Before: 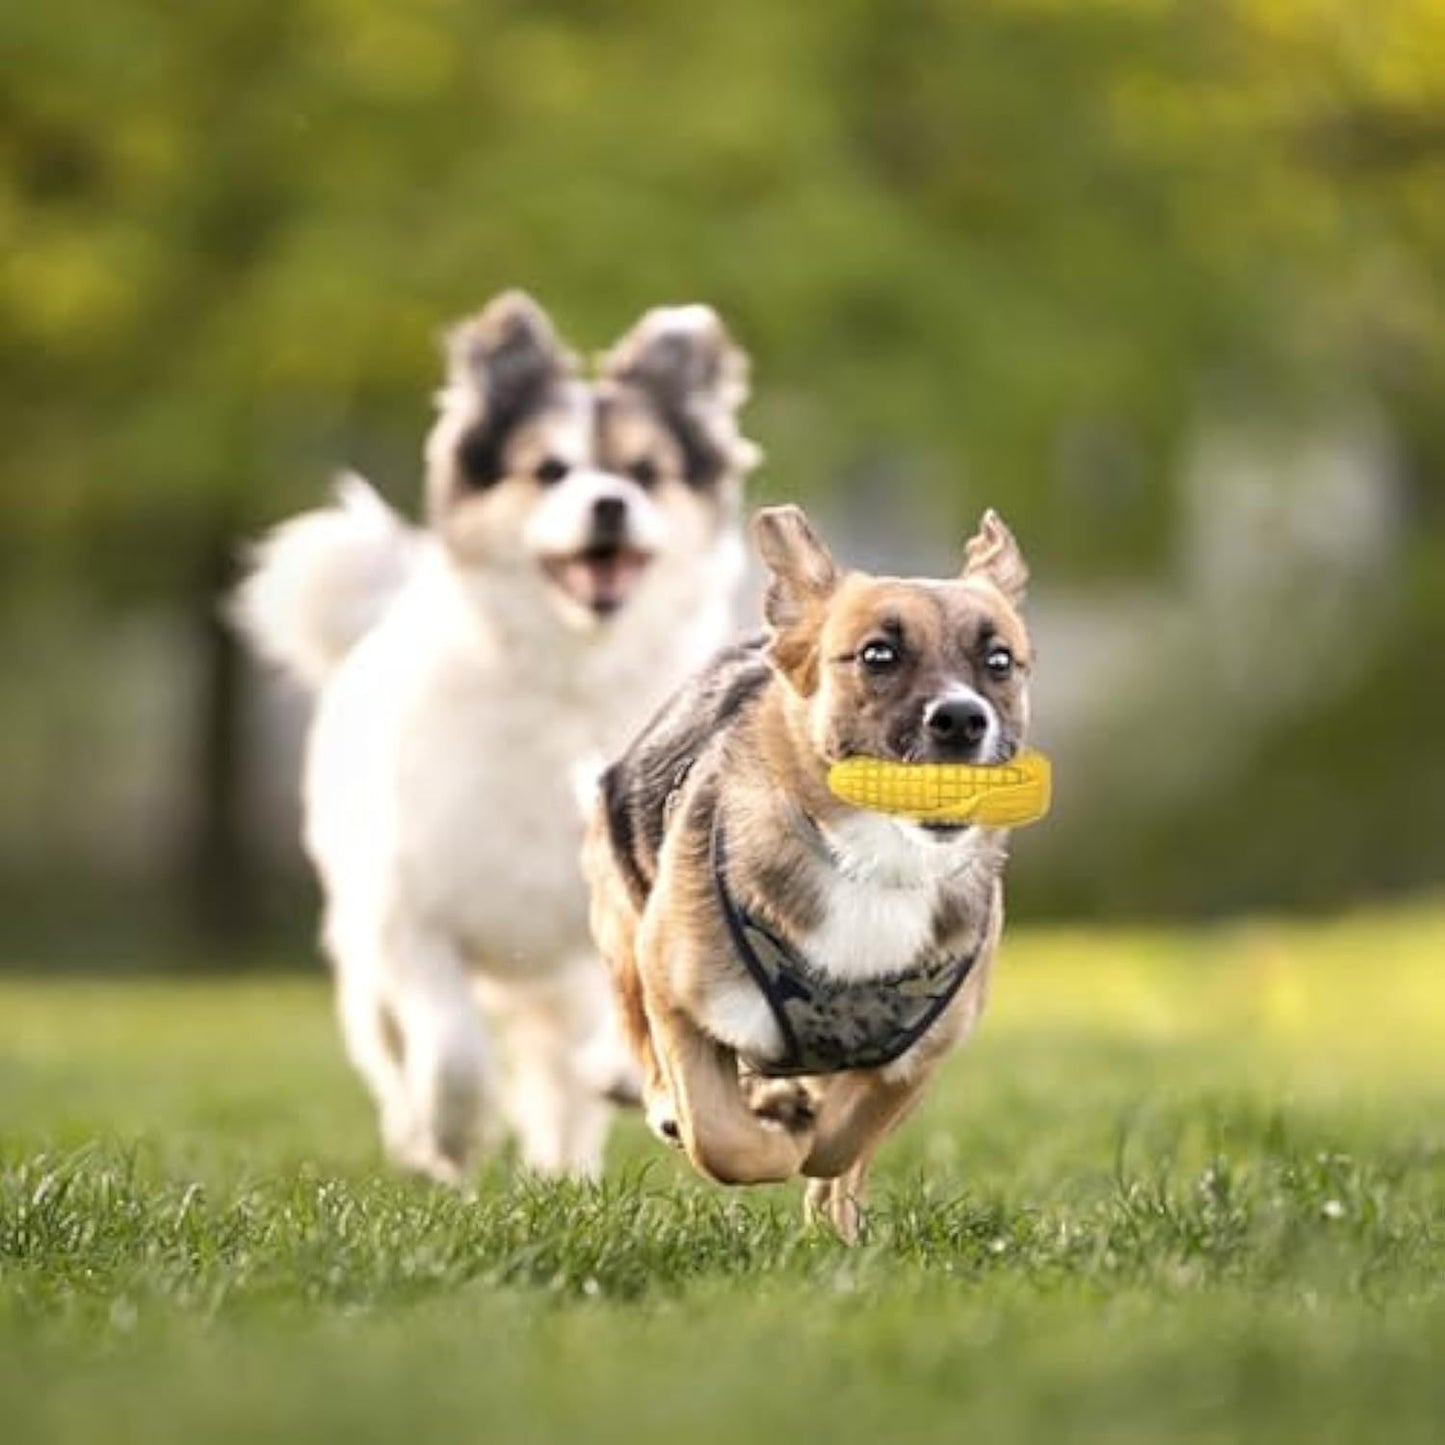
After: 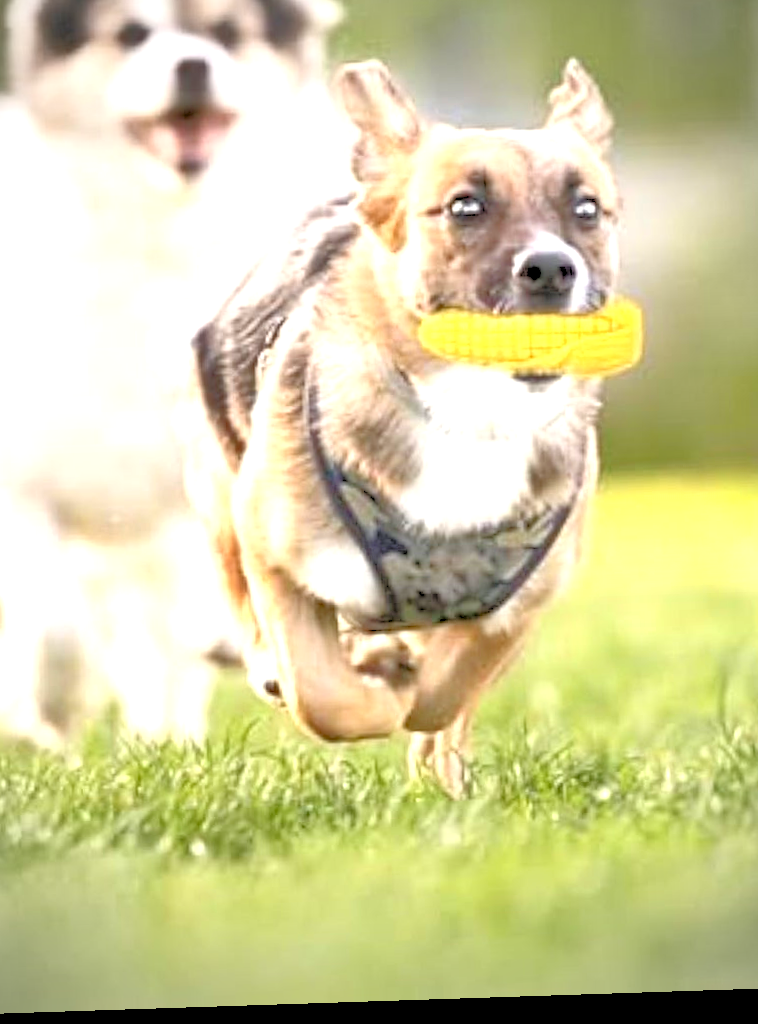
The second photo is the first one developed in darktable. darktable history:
shadows and highlights: shadows 20.55, highlights -20.99, soften with gaussian
exposure: black level correction 0, exposure 1.3 EV, compensate exposure bias true, compensate highlight preservation false
rgb levels: preserve colors sum RGB, levels [[0.038, 0.433, 0.934], [0, 0.5, 1], [0, 0.5, 1]]
rotate and perspective: rotation -1.77°, lens shift (horizontal) 0.004, automatic cropping off
vignetting: fall-off start 79.88%
tone equalizer: -7 EV 0.15 EV, -6 EV 0.6 EV, -5 EV 1.15 EV, -4 EV 1.33 EV, -3 EV 1.15 EV, -2 EV 0.6 EV, -1 EV 0.15 EV, mask exposure compensation -0.5 EV
crop and rotate: left 29.237%, top 31.152%, right 19.807%
